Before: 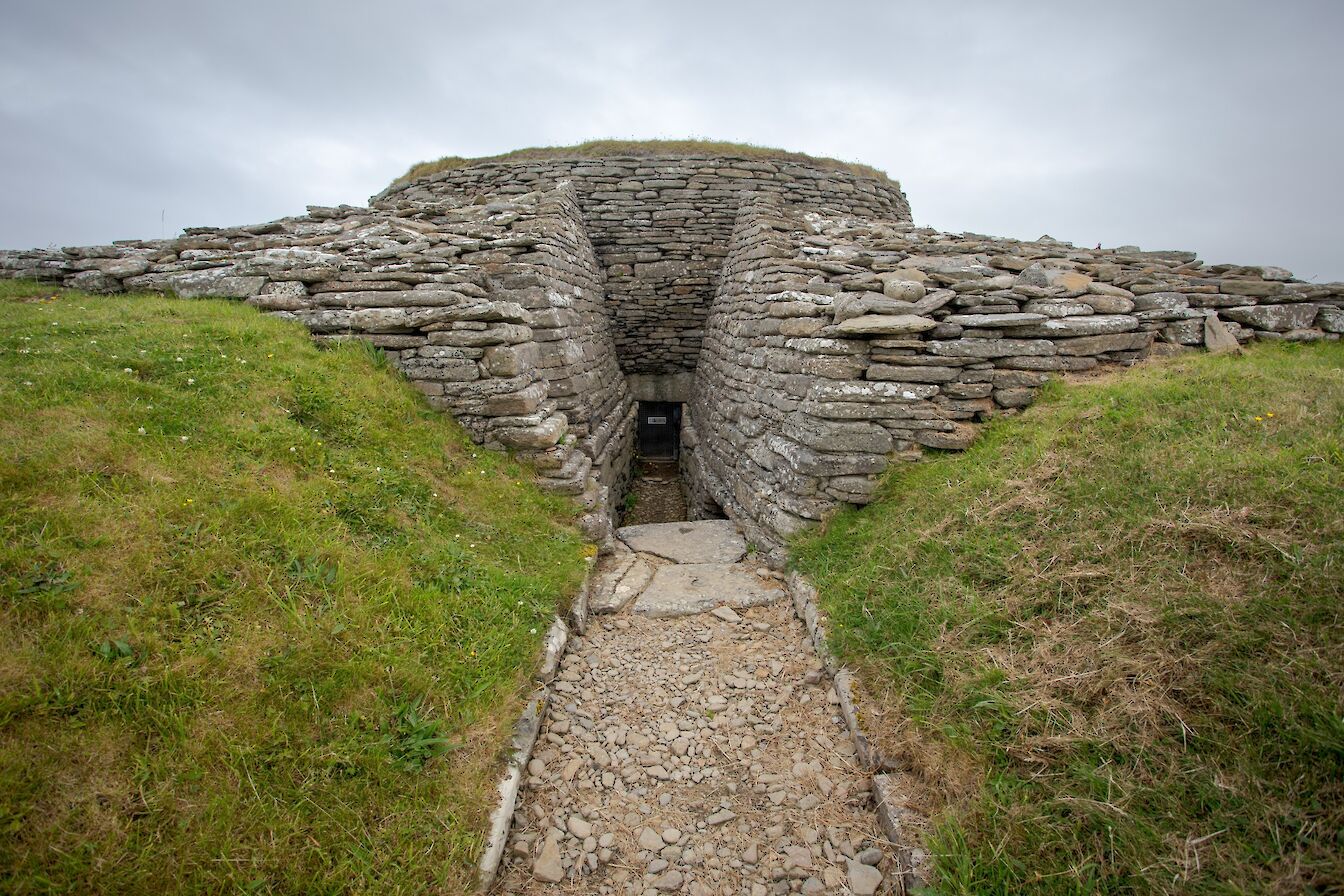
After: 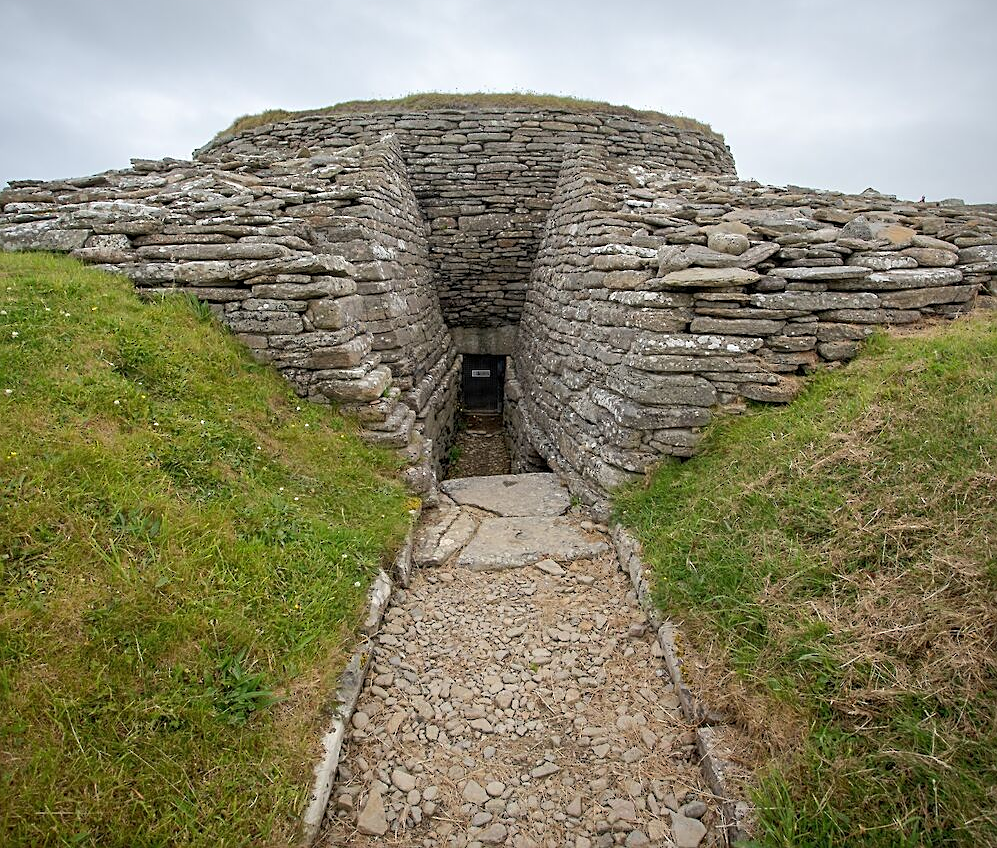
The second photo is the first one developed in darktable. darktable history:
sharpen: on, module defaults
crop and rotate: left 13.15%, top 5.251%, right 12.609%
